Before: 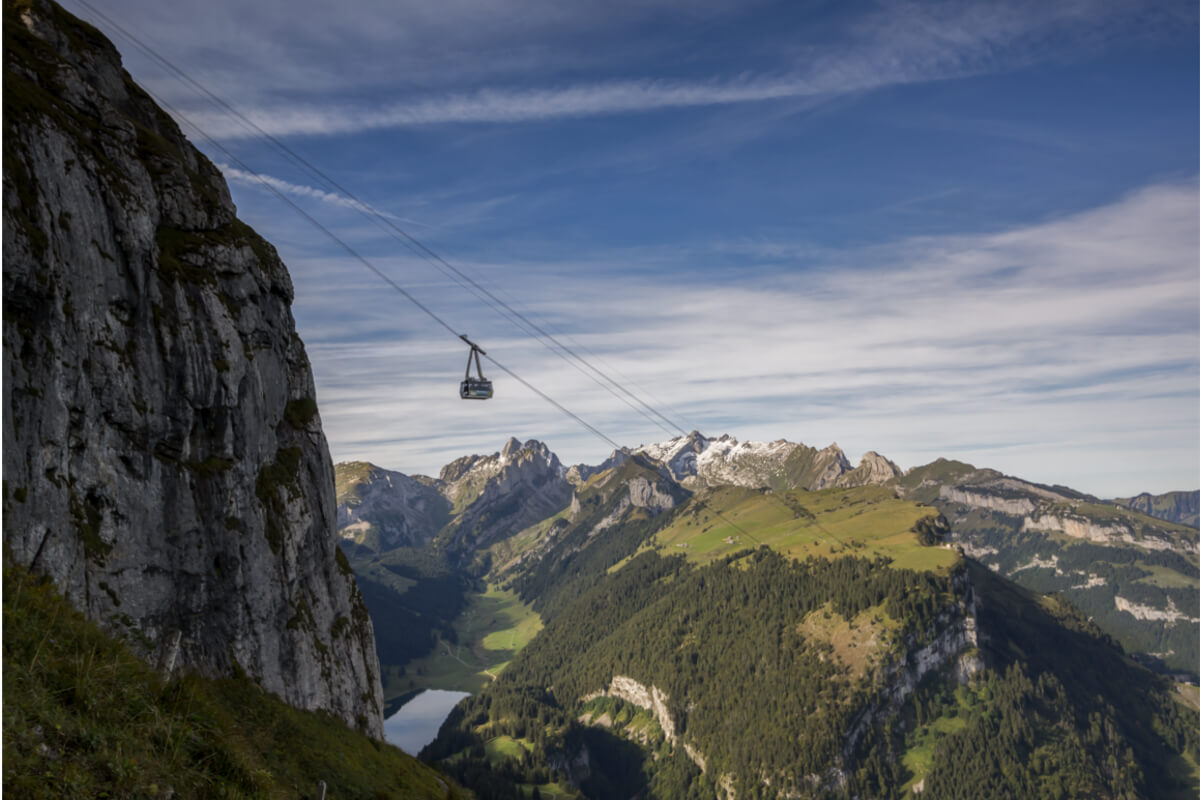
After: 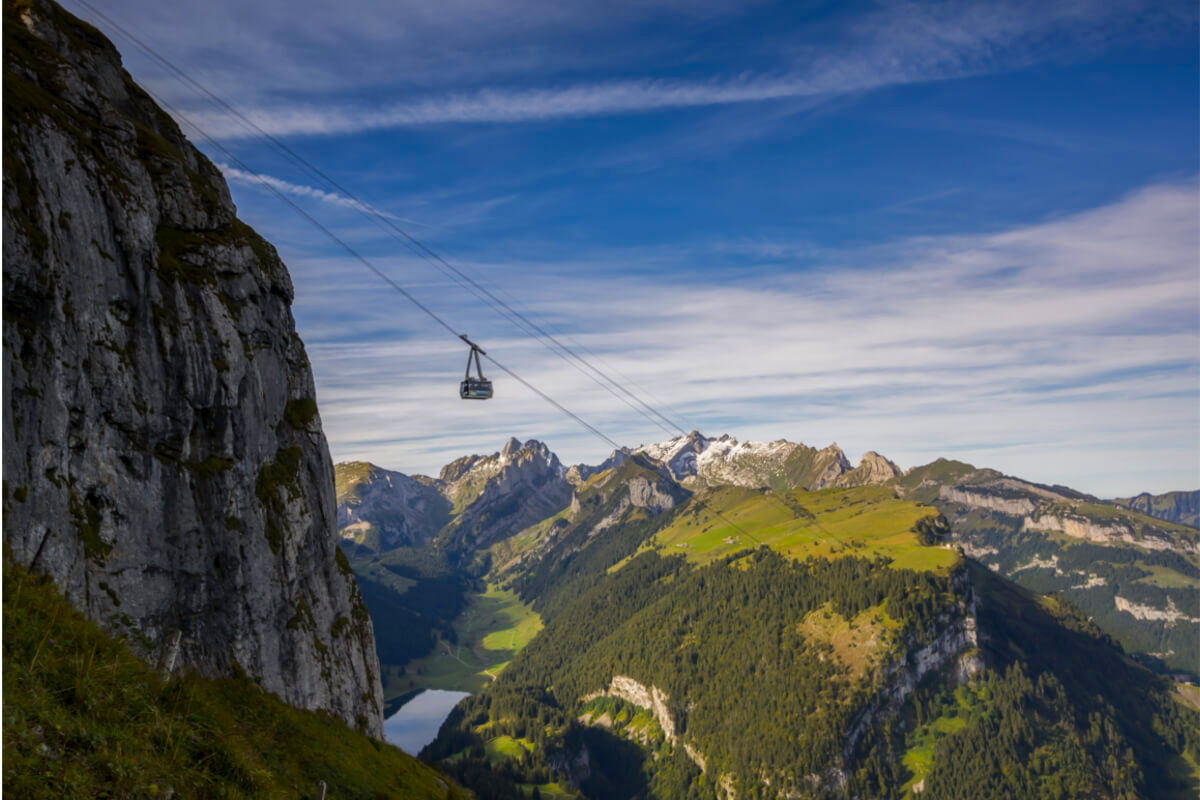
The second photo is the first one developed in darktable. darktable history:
velvia: strength 32.4%, mid-tones bias 0.203
